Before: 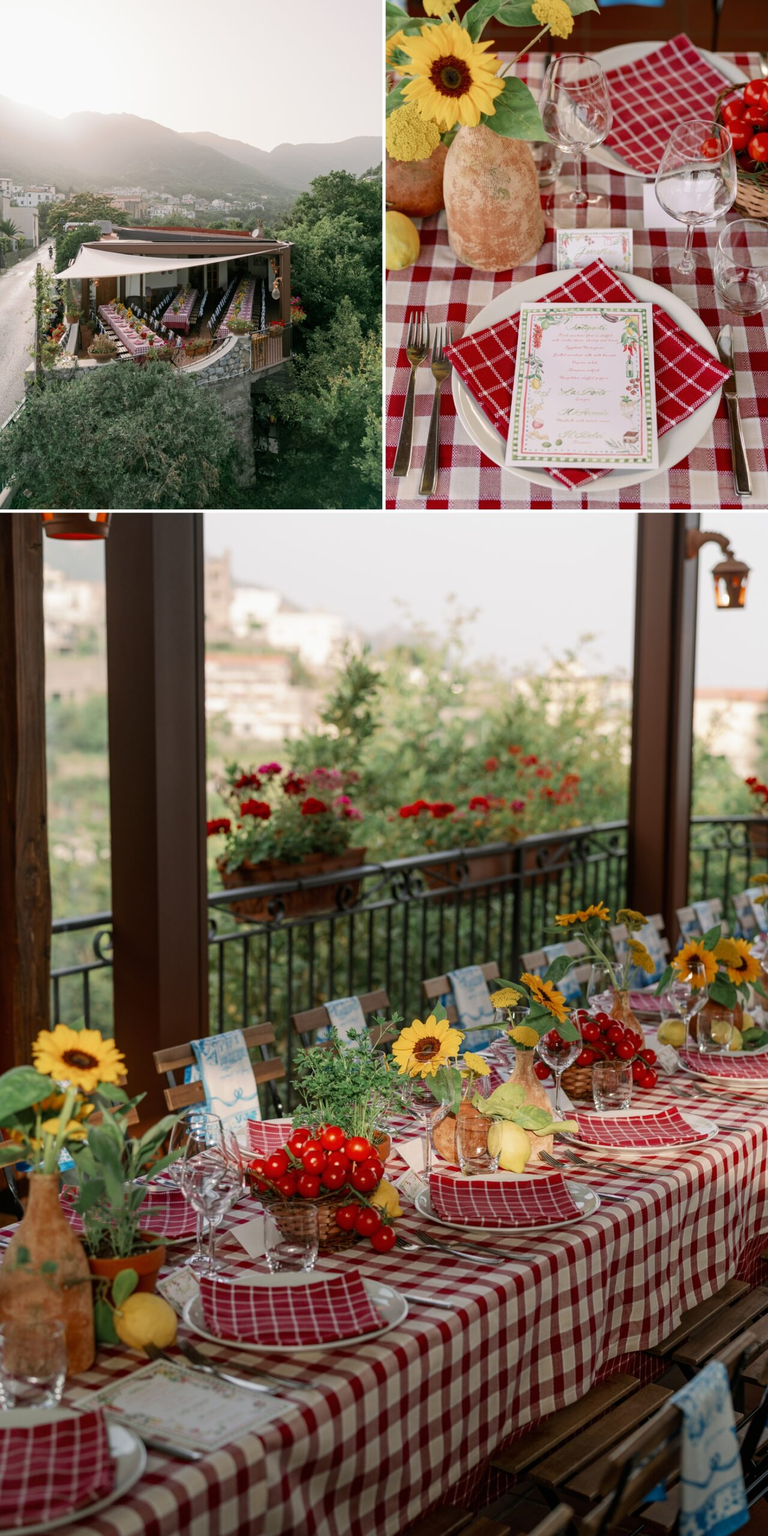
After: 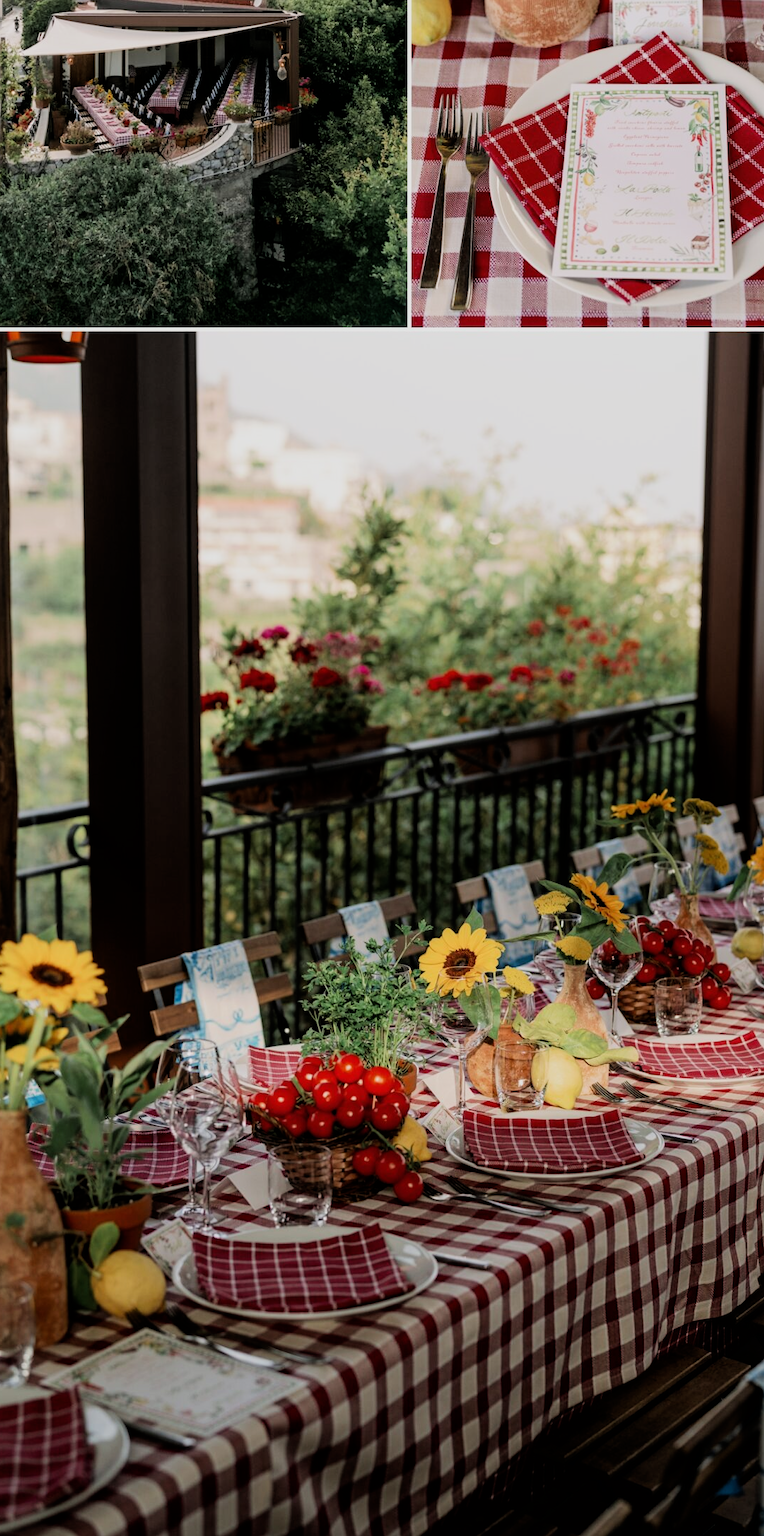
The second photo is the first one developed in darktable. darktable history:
levels: white 90.66%
crop and rotate: left 4.839%, top 15.088%, right 10.669%
filmic rgb: black relative exposure -5.12 EV, white relative exposure 4 EV, threshold 5.95 EV, hardness 2.88, contrast 1.297, highlights saturation mix -29.56%, enable highlight reconstruction true
